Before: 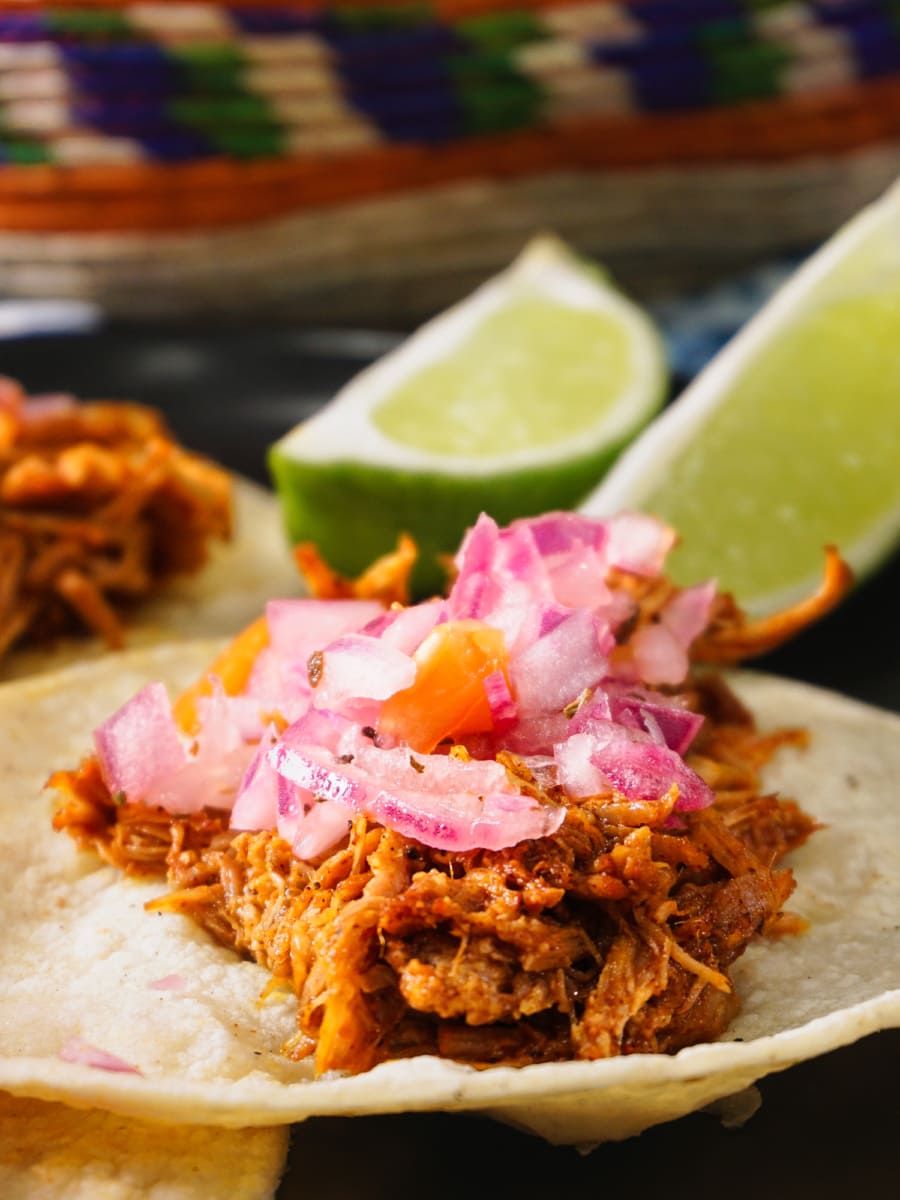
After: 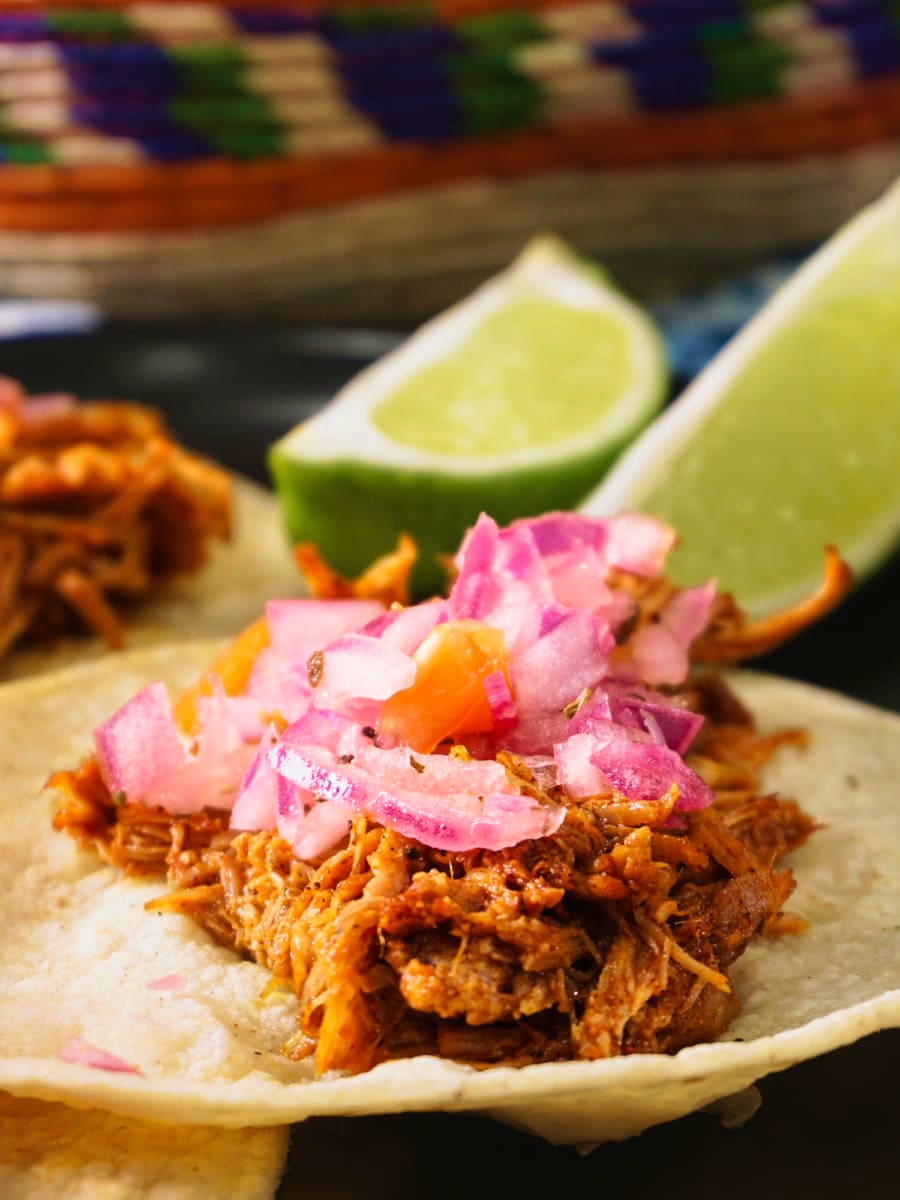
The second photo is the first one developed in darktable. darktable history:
velvia: strength 44.91%
